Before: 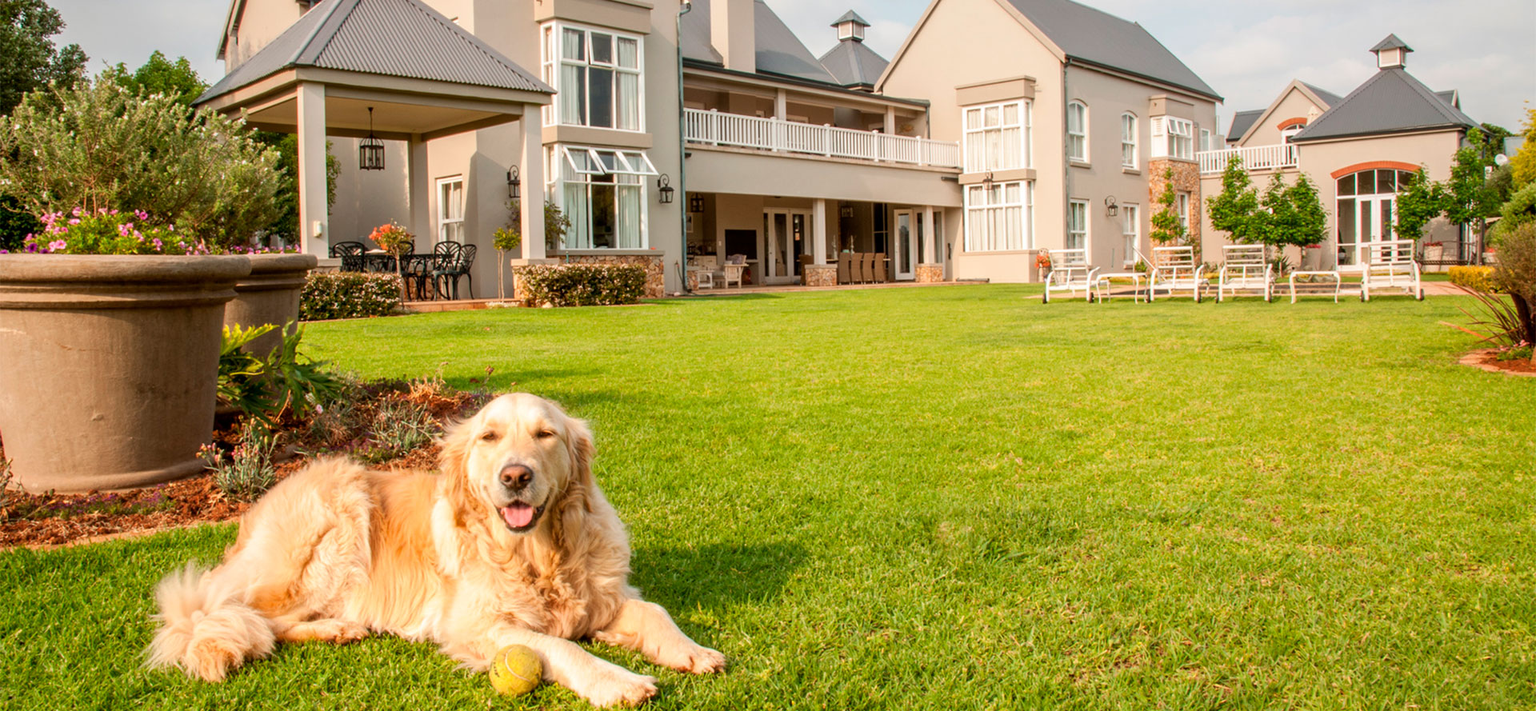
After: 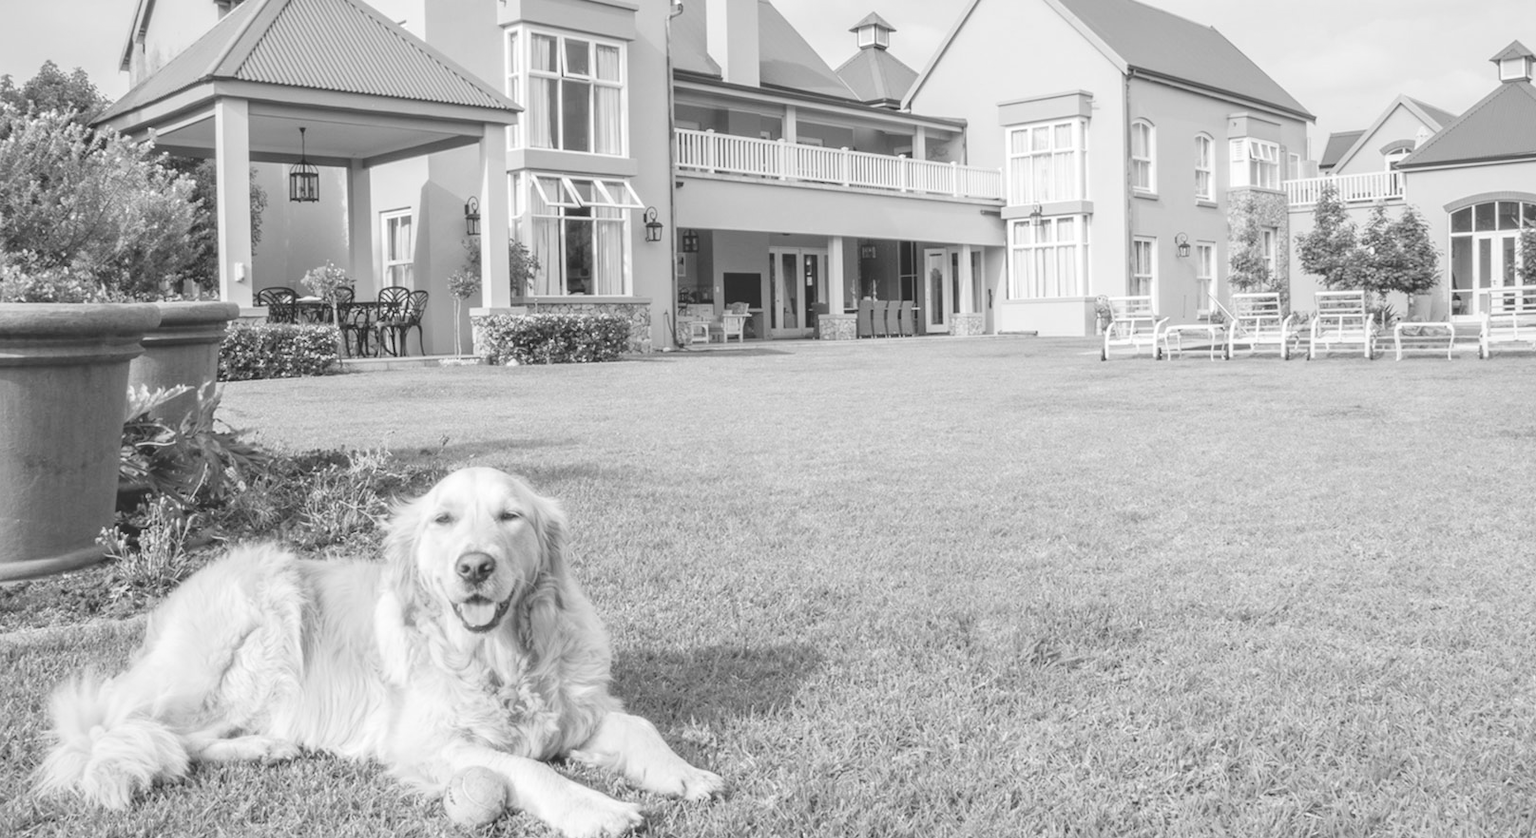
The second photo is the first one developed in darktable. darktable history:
exposure: compensate highlight preservation false
contrast brightness saturation: brightness 0.18, saturation -0.5
color balance: lift [1.007, 1, 1, 1], gamma [1.097, 1, 1, 1]
monochrome: on, module defaults
crop: left 7.598%, right 7.873%
